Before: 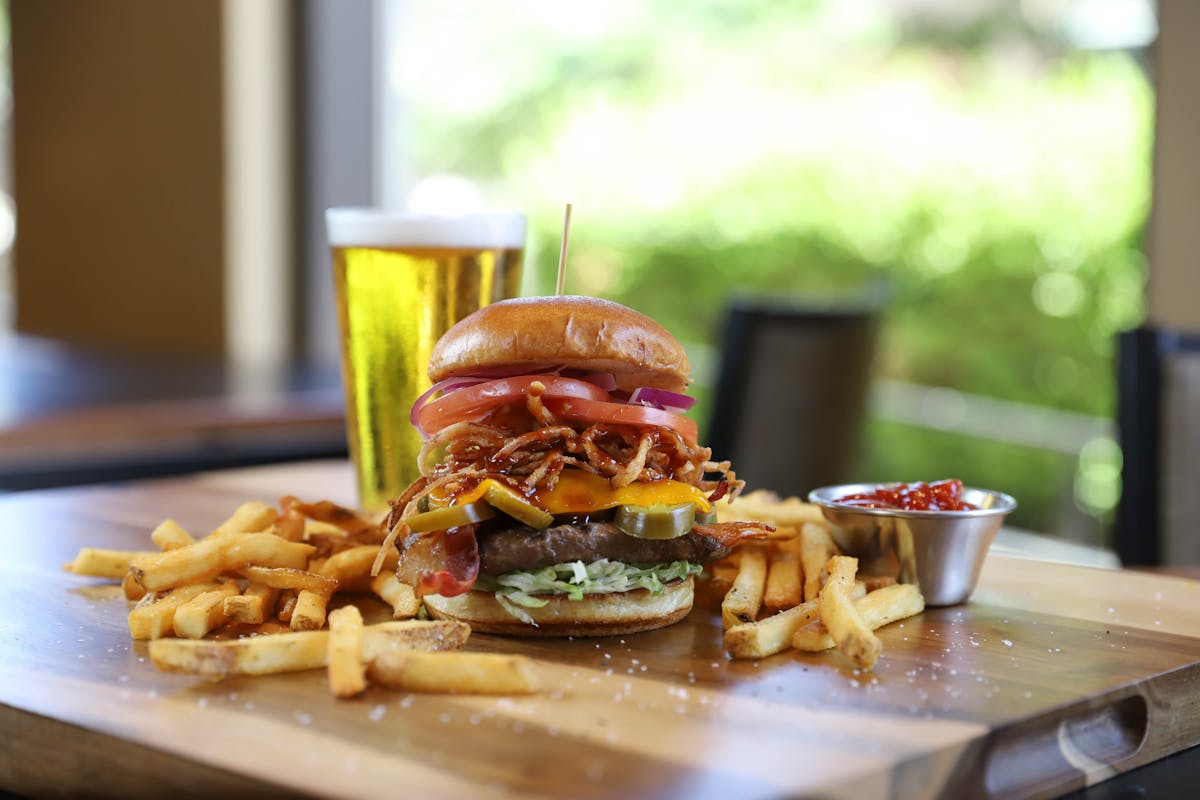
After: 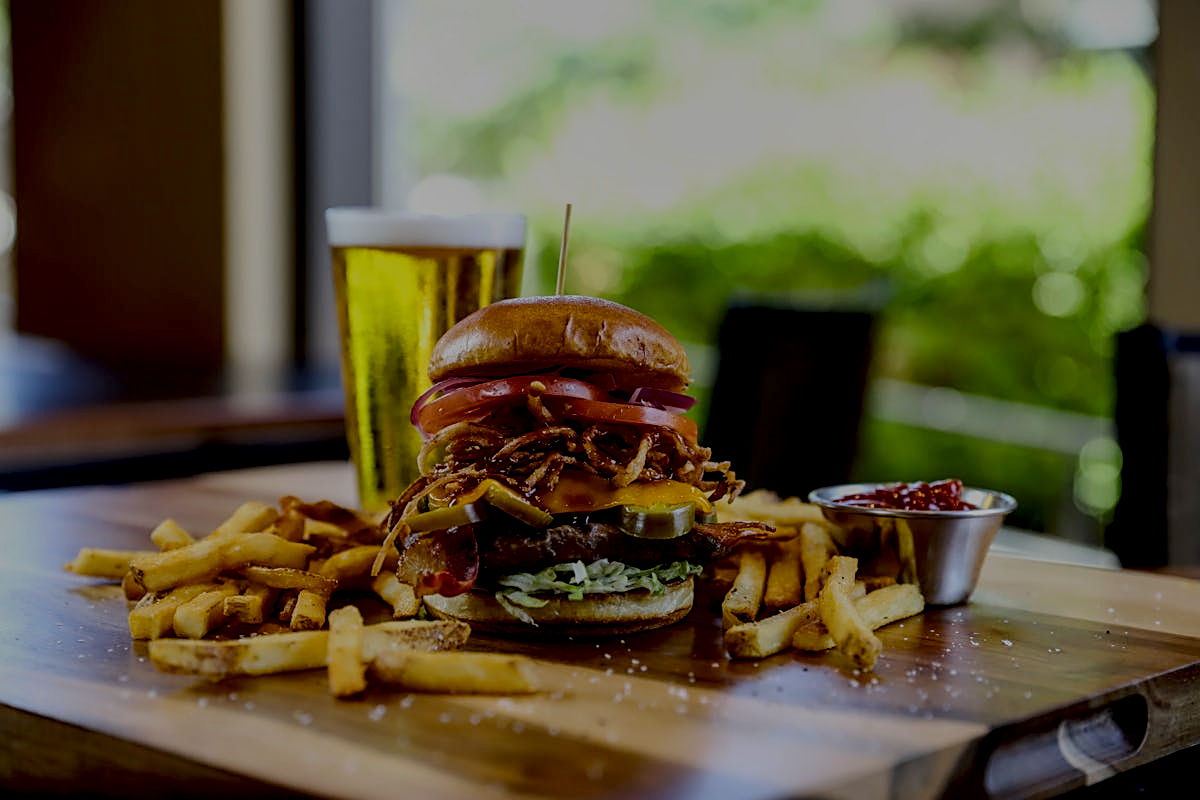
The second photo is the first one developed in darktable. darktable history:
exposure: exposure -1.49 EV, compensate highlight preservation false
color balance rgb: perceptual saturation grading › global saturation 20%, perceptual saturation grading › highlights -25.194%, perceptual saturation grading › shadows 49.762%
sharpen: on, module defaults
local contrast: highlights 27%, detail 150%
tone curve: curves: ch0 [(0, 0) (0.003, 0.001) (0.011, 0.002) (0.025, 0.007) (0.044, 0.015) (0.069, 0.022) (0.1, 0.03) (0.136, 0.056) (0.177, 0.115) (0.224, 0.177) (0.277, 0.244) (0.335, 0.322) (0.399, 0.398) (0.468, 0.471) (0.543, 0.545) (0.623, 0.614) (0.709, 0.685) (0.801, 0.765) (0.898, 0.867) (1, 1)], color space Lab, independent channels, preserve colors none
